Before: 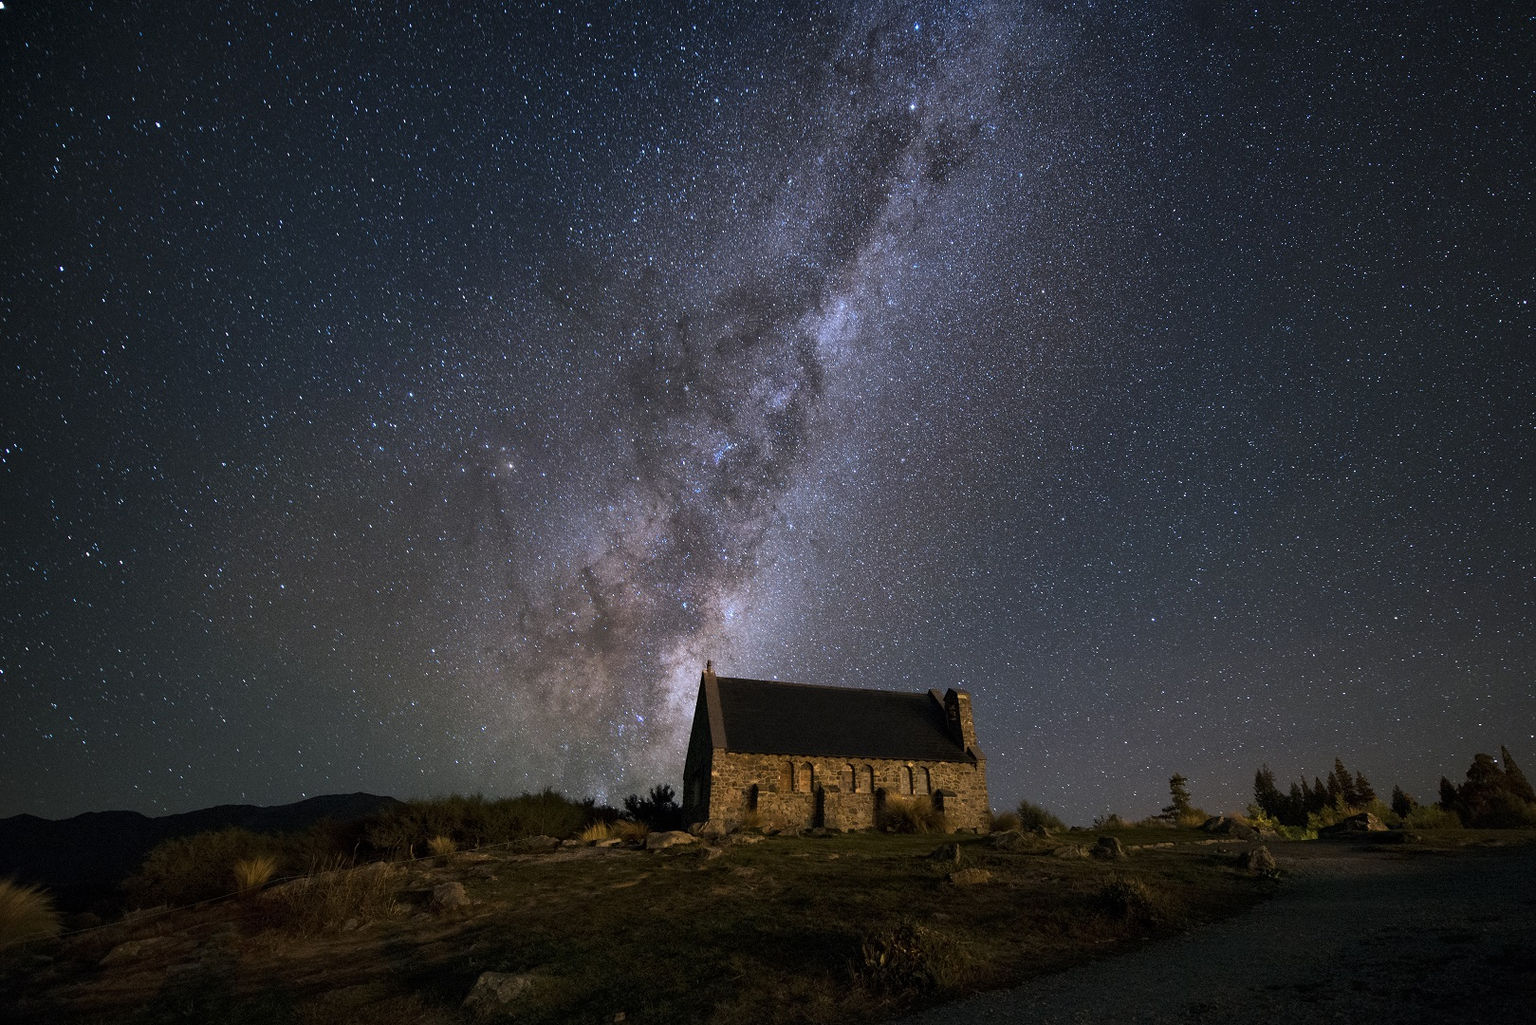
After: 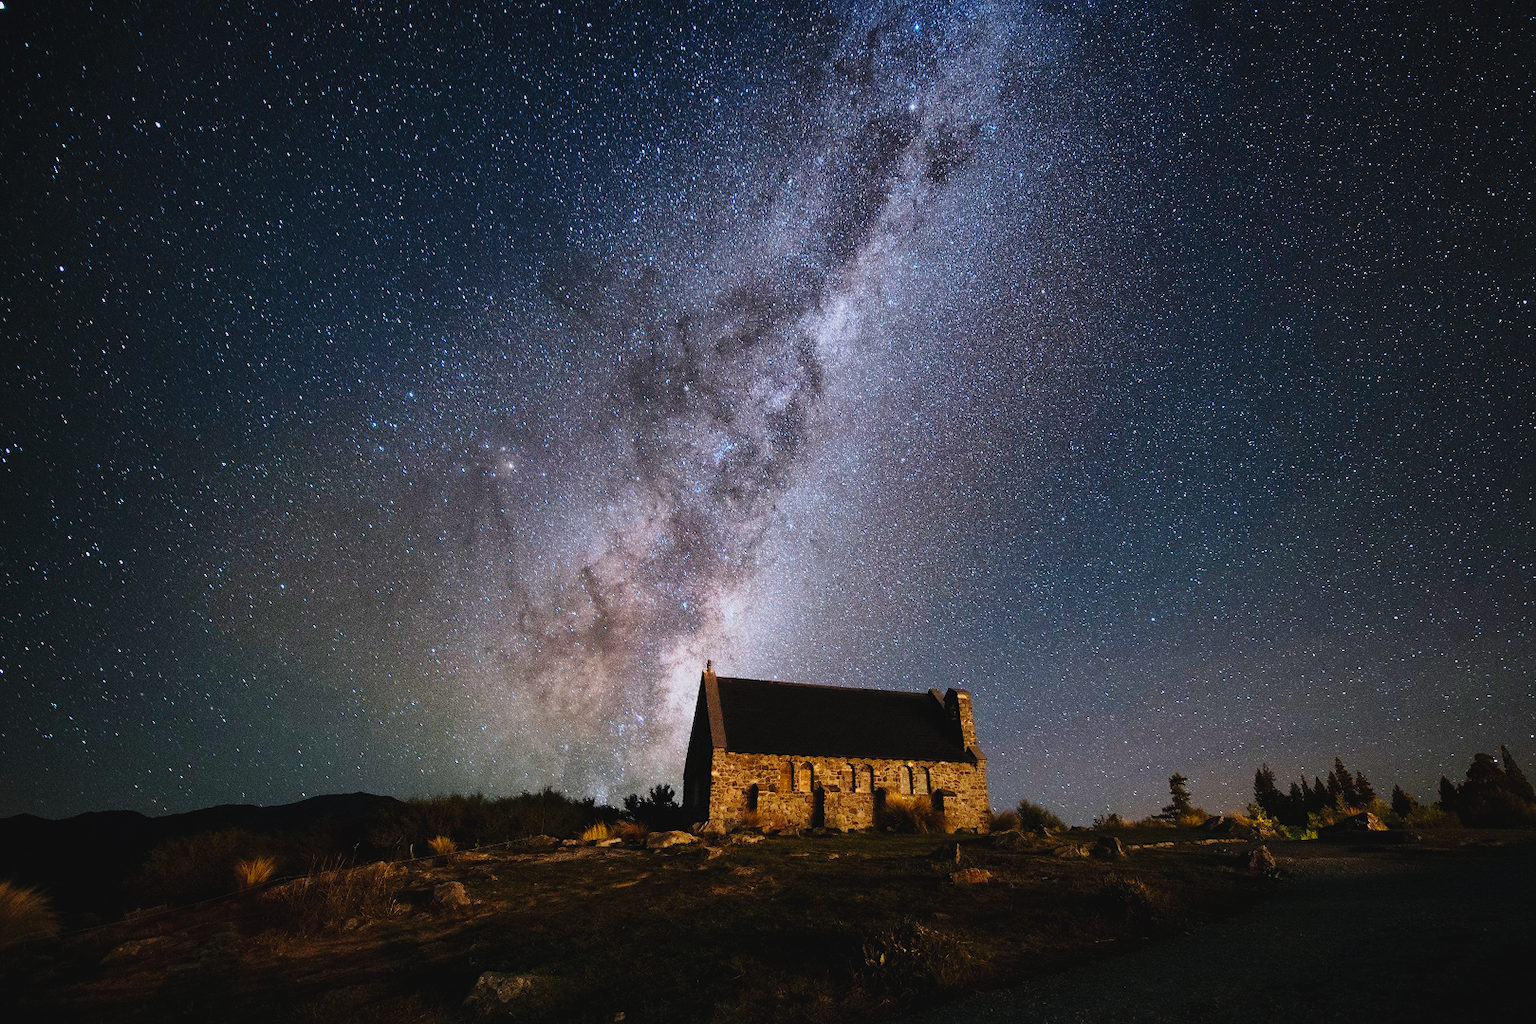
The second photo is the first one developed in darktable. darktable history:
tone curve: curves: ch0 [(0, 0.036) (0.053, 0.068) (0.211, 0.217) (0.519, 0.513) (0.847, 0.82) (0.991, 0.914)]; ch1 [(0, 0) (0.276, 0.206) (0.412, 0.353) (0.482, 0.475) (0.495, 0.5) (0.509, 0.502) (0.563, 0.57) (0.667, 0.672) (0.788, 0.809) (1, 1)]; ch2 [(0, 0) (0.438, 0.456) (0.473, 0.47) (0.503, 0.503) (0.523, 0.528) (0.562, 0.571) (0.612, 0.61) (0.679, 0.72) (1, 1)], preserve colors none
base curve: curves: ch0 [(0, 0) (0.028, 0.03) (0.121, 0.232) (0.46, 0.748) (0.859, 0.968) (1, 1)], preserve colors none
